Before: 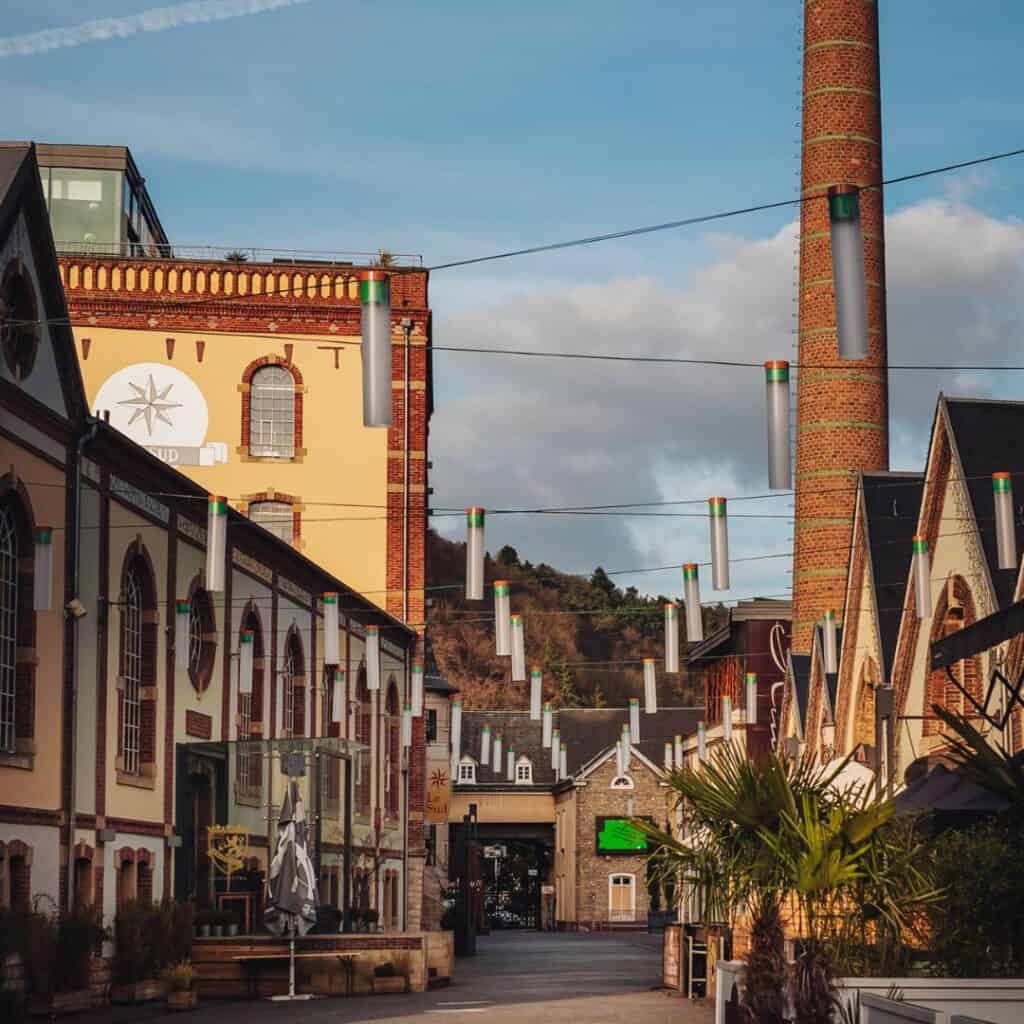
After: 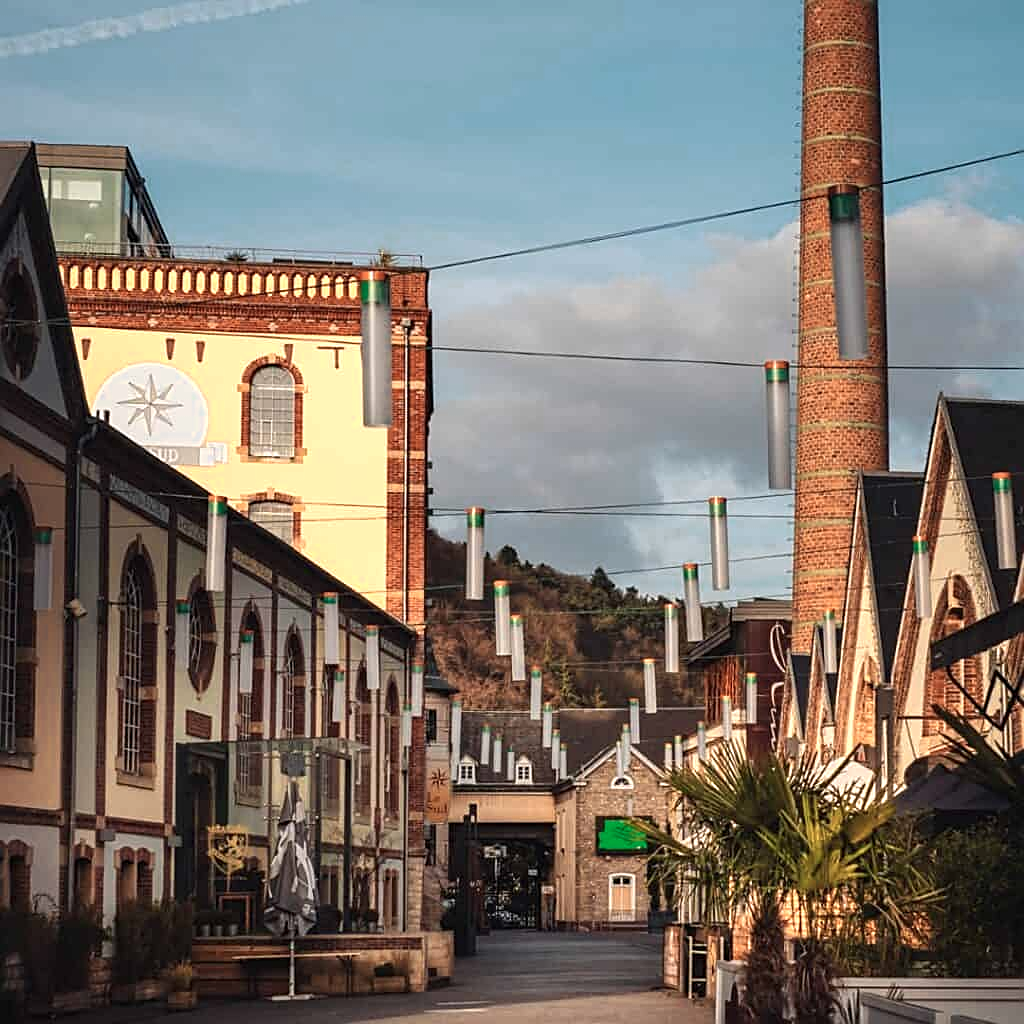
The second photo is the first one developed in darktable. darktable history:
sharpen: on, module defaults
color zones: curves: ch0 [(0.018, 0.548) (0.224, 0.64) (0.425, 0.447) (0.675, 0.575) (0.732, 0.579)]; ch1 [(0.066, 0.487) (0.25, 0.5) (0.404, 0.43) (0.75, 0.421) (0.956, 0.421)]; ch2 [(0.044, 0.561) (0.215, 0.465) (0.399, 0.544) (0.465, 0.548) (0.614, 0.447) (0.724, 0.43) (0.882, 0.623) (0.956, 0.632)]
